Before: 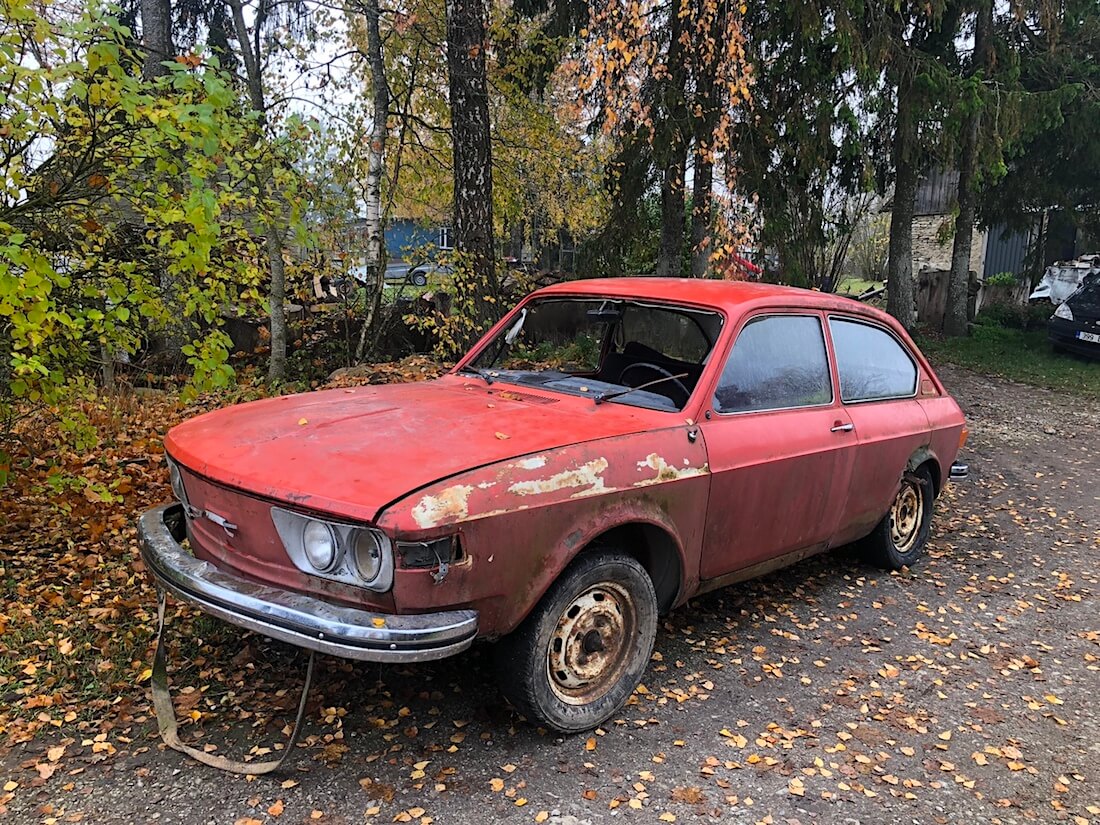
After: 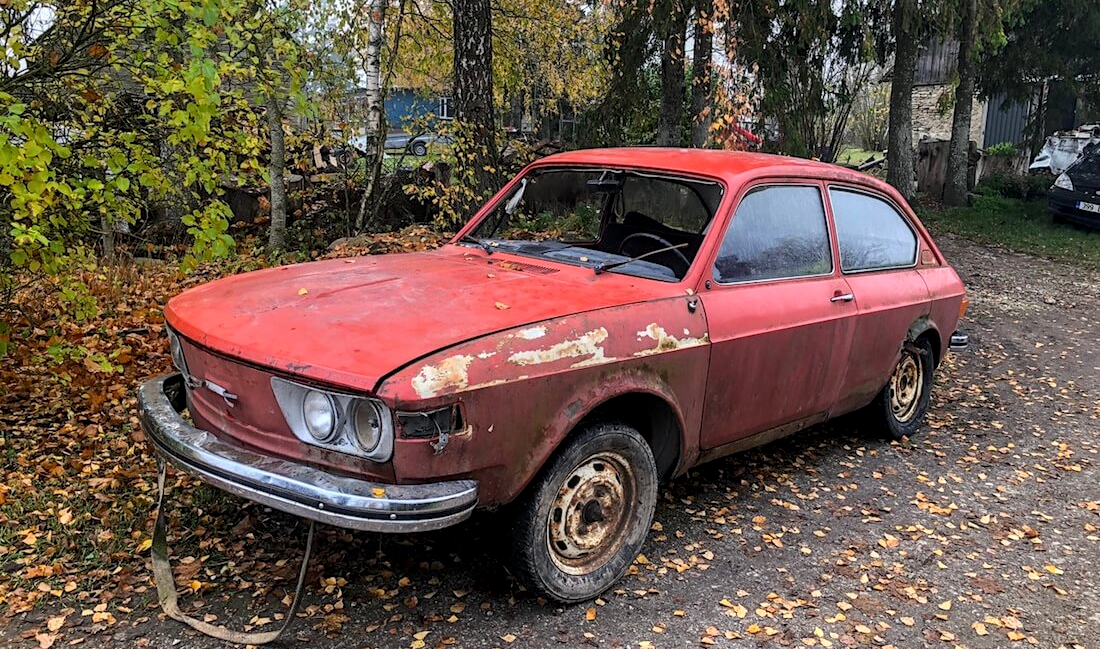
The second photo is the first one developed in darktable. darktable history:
crop and rotate: top 15.774%, bottom 5.506%
local contrast: detail 130%
